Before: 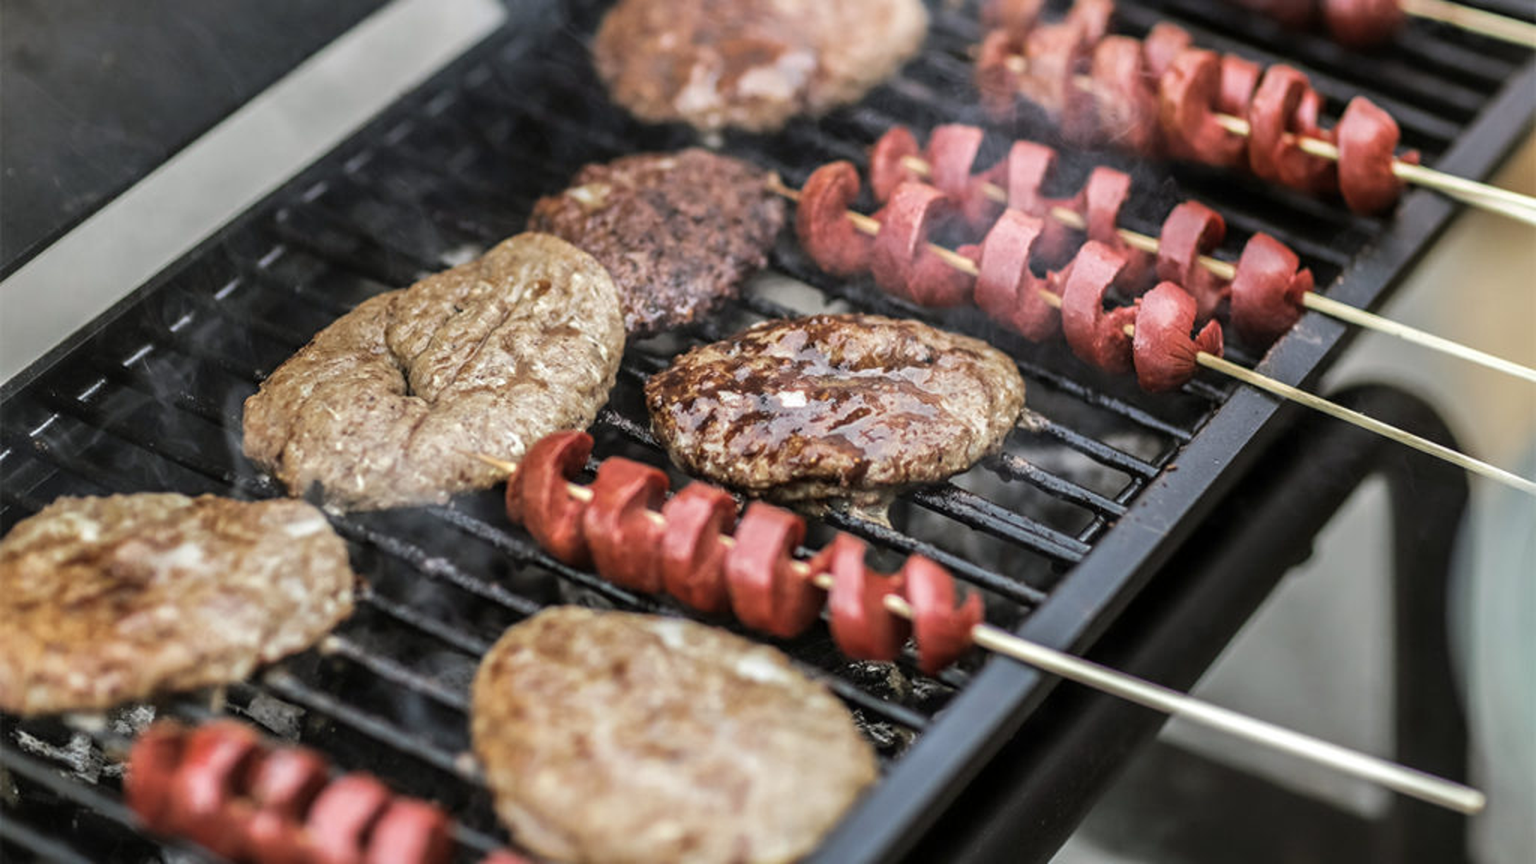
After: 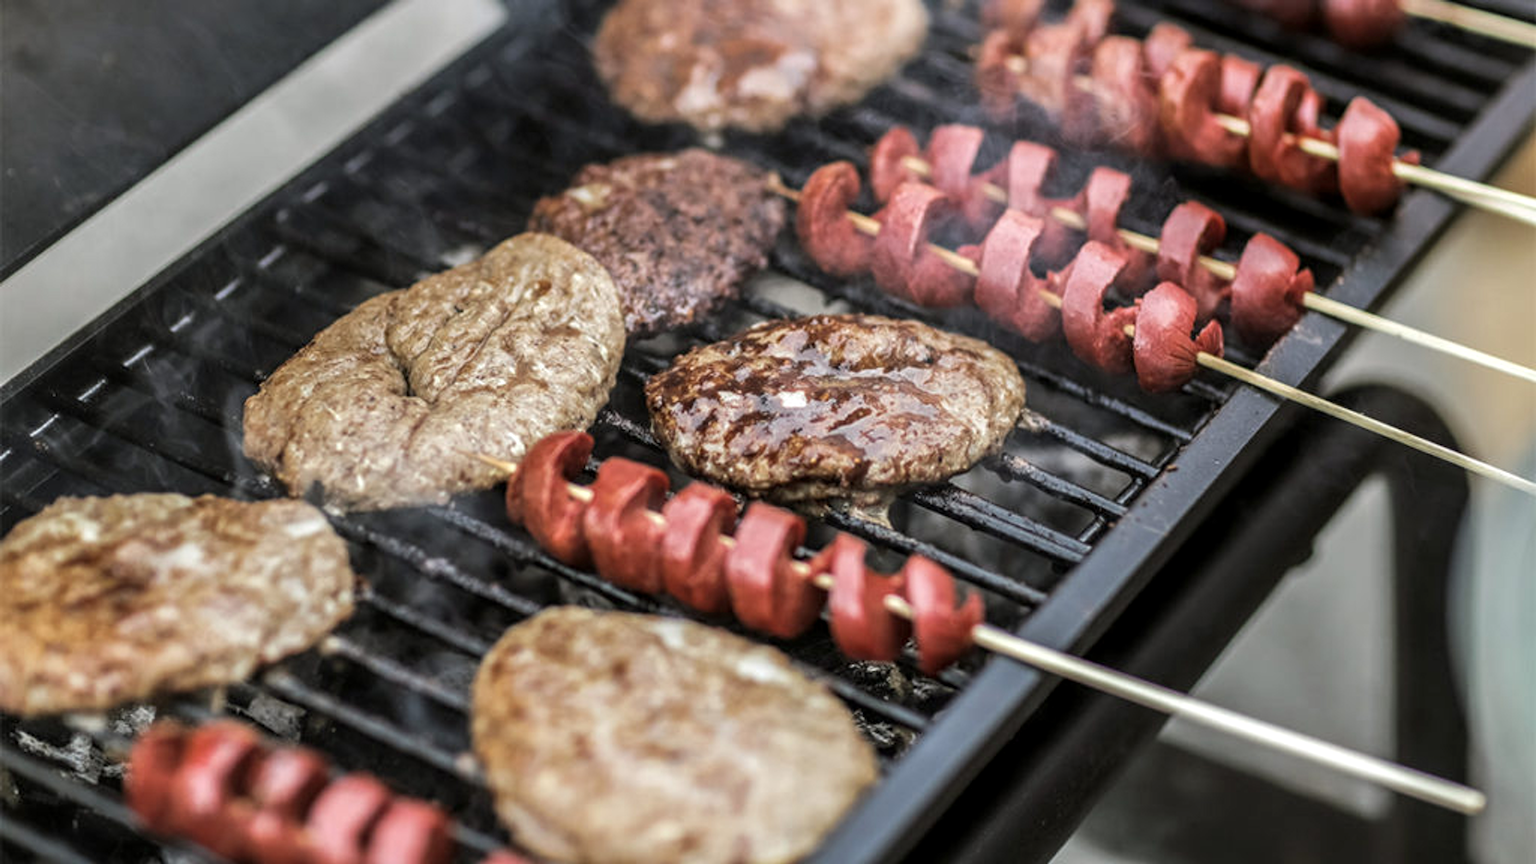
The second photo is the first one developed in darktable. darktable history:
exposure: compensate highlight preservation false
local contrast: highlights 100%, shadows 99%, detail 119%, midtone range 0.2
